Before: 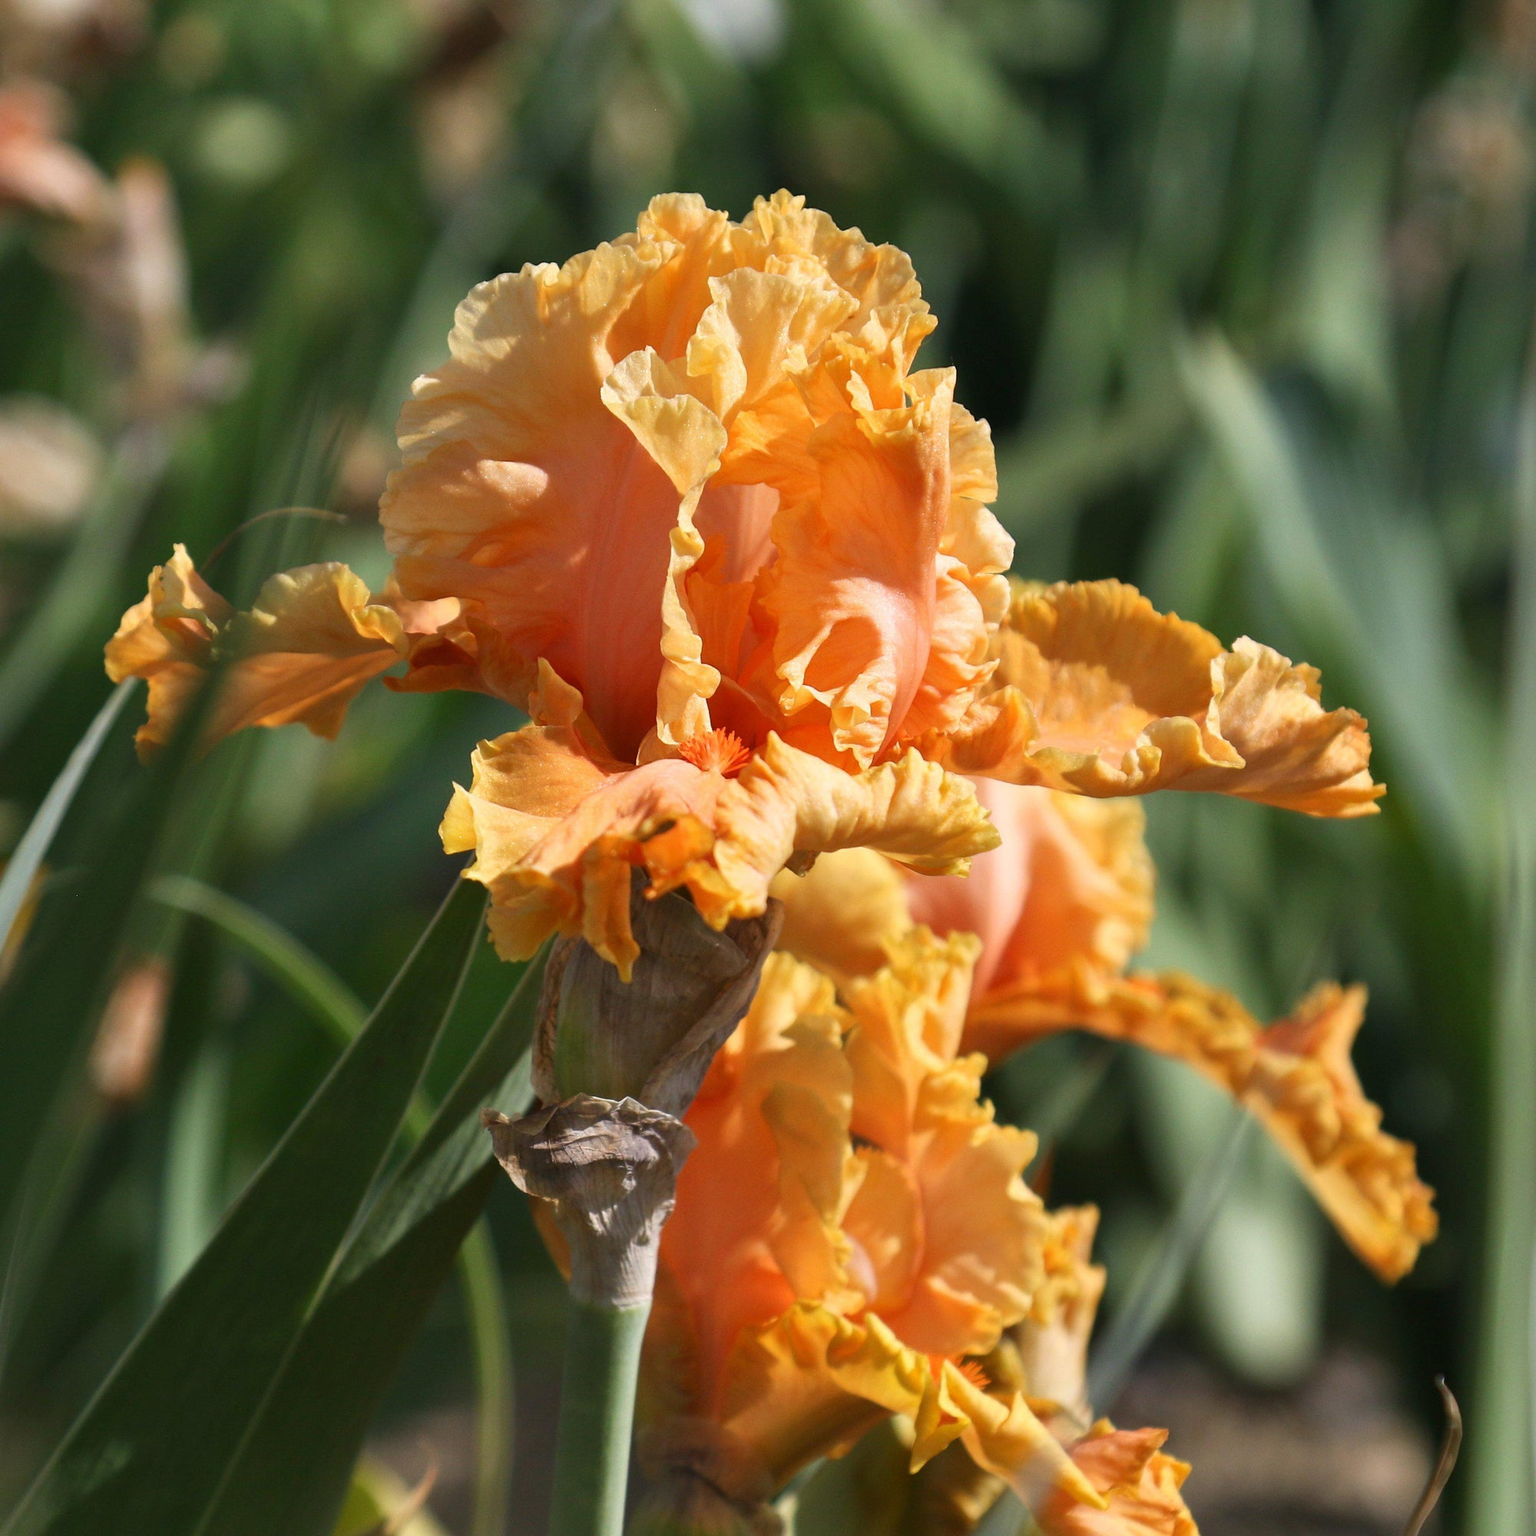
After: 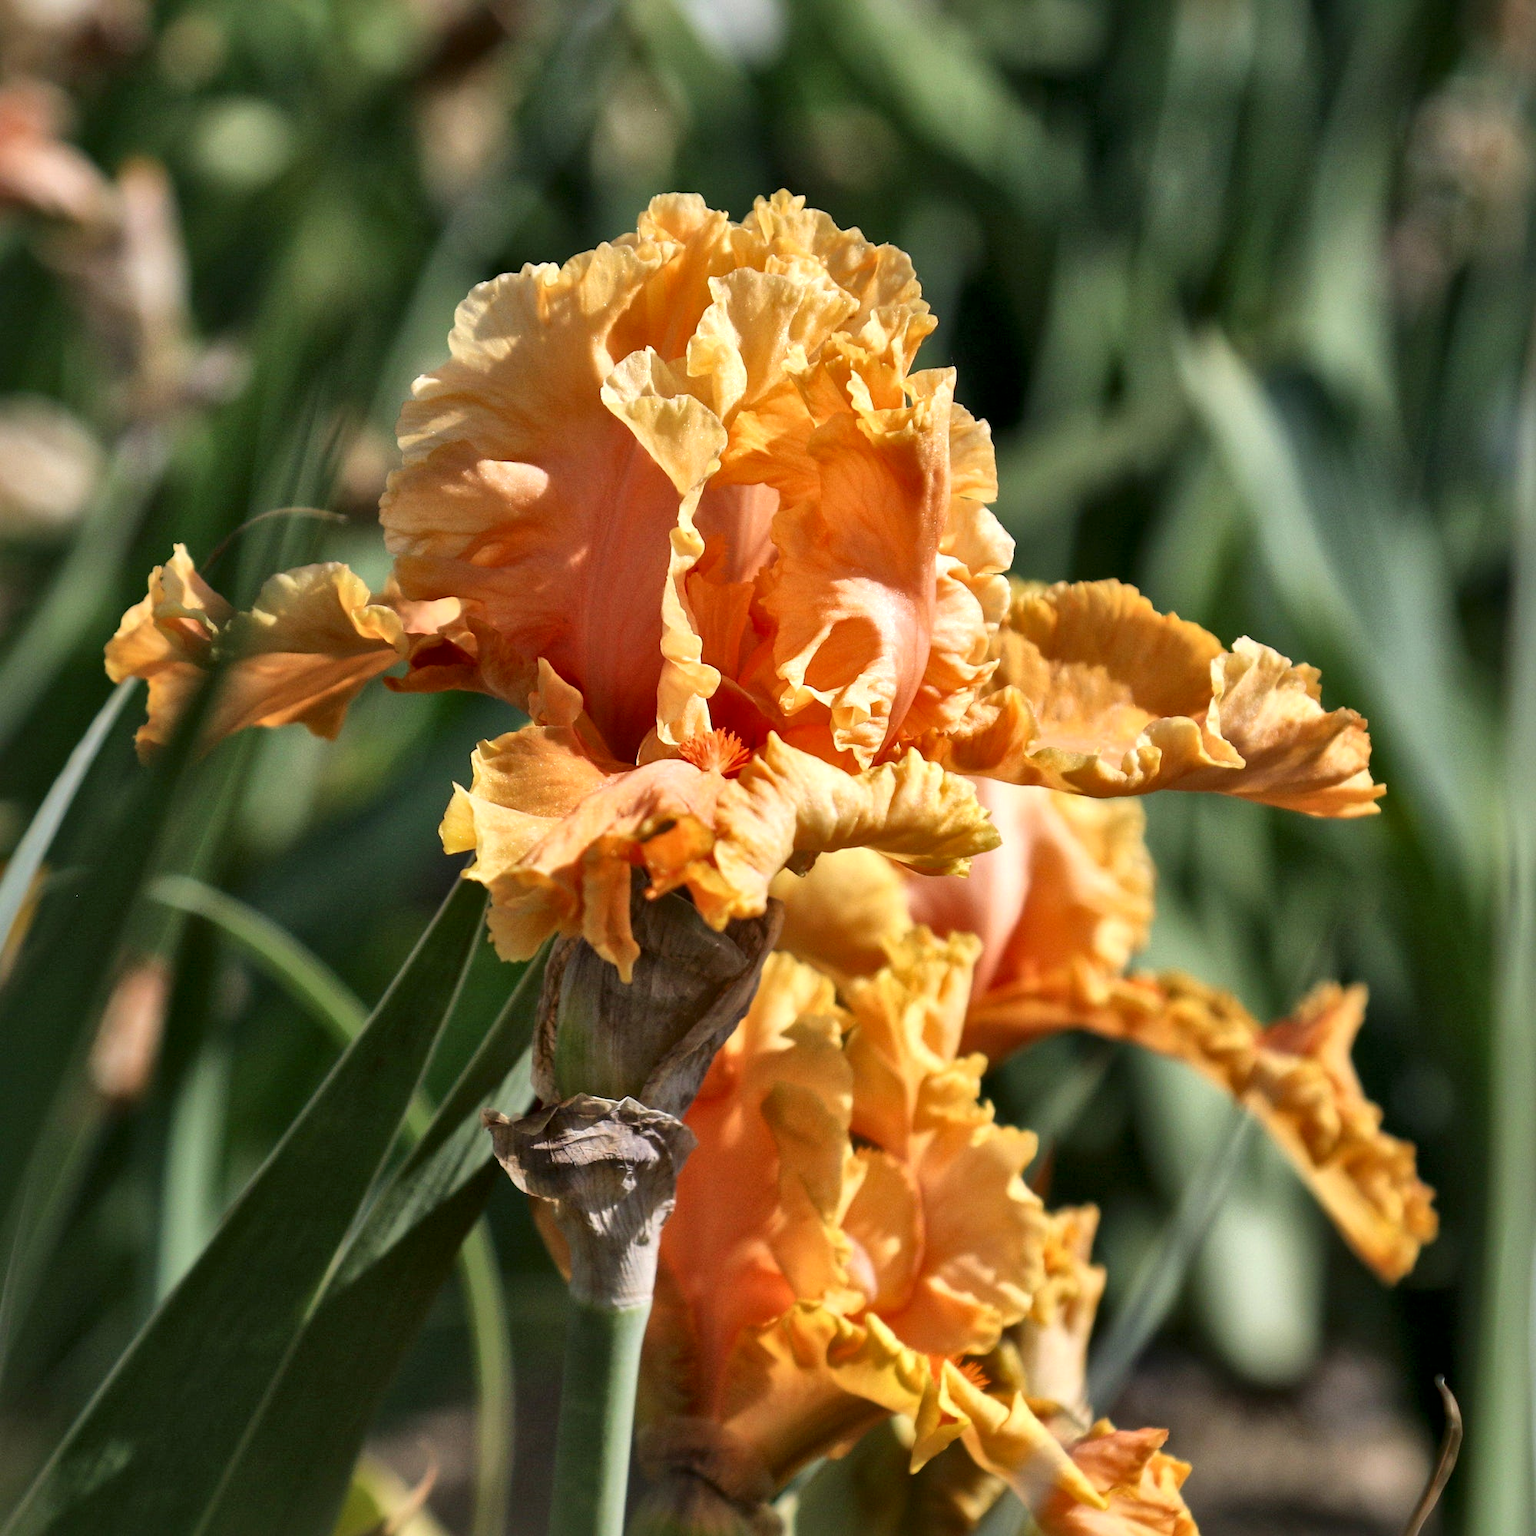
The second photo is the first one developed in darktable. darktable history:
local contrast: mode bilateral grid, contrast 20, coarseness 51, detail 178%, midtone range 0.2
